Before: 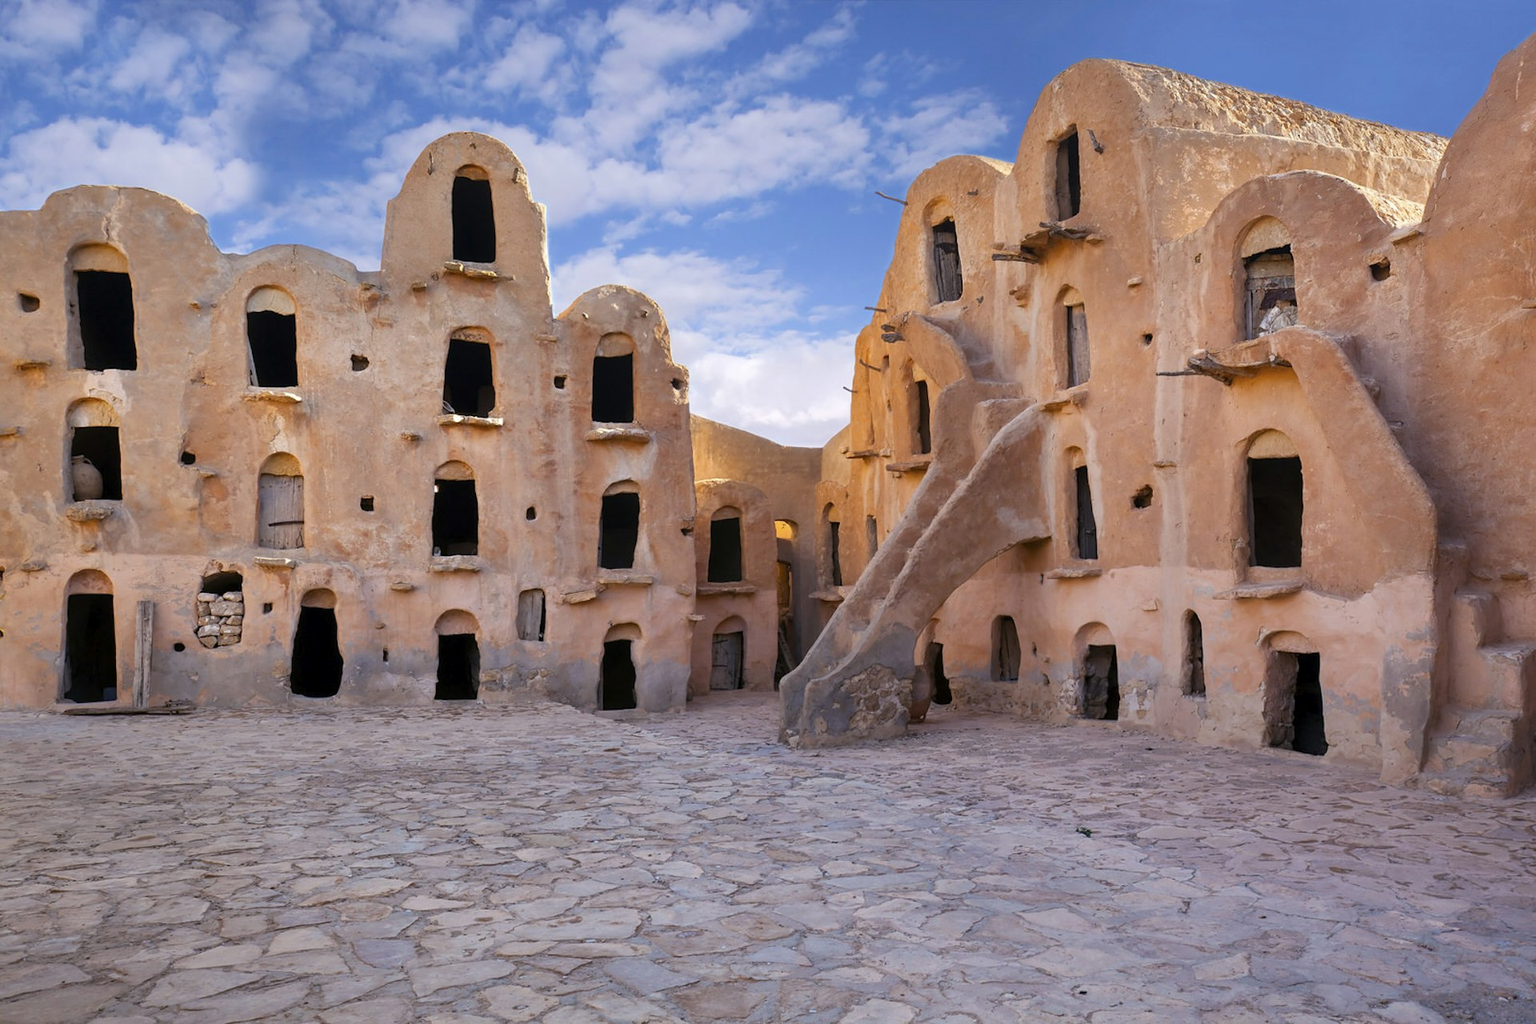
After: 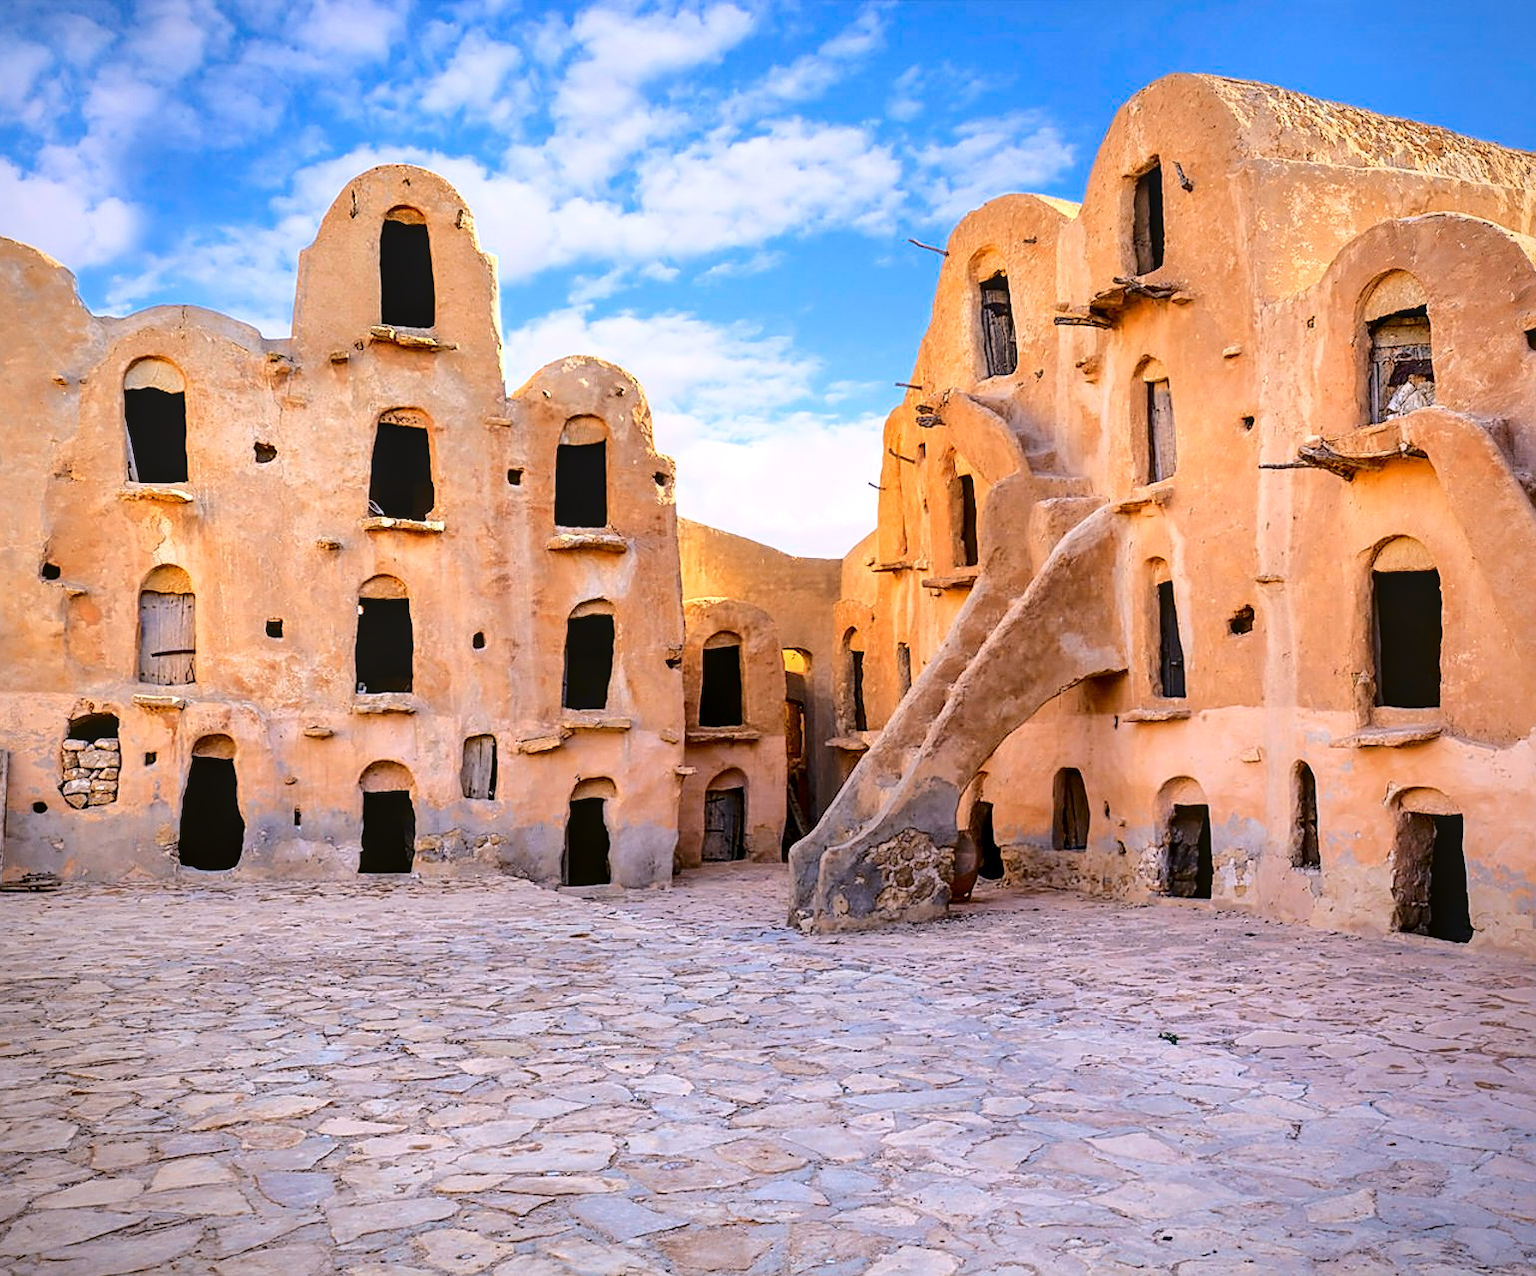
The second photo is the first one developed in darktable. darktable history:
vignetting: brightness -0.374, saturation 0.01
tone curve: curves: ch0 [(0, 0.019) (0.078, 0.058) (0.223, 0.217) (0.424, 0.553) (0.631, 0.764) (0.816, 0.932) (1, 1)]; ch1 [(0, 0) (0.262, 0.227) (0.417, 0.386) (0.469, 0.467) (0.502, 0.503) (0.544, 0.548) (0.57, 0.579) (0.608, 0.62) (0.65, 0.68) (0.994, 0.987)]; ch2 [(0, 0) (0.262, 0.188) (0.5, 0.504) (0.553, 0.592) (0.599, 0.653) (1, 1)], color space Lab, independent channels, preserve colors none
local contrast: on, module defaults
contrast brightness saturation: saturation 0.095
color correction: highlights a* 3.07, highlights b* -1.33, shadows a* -0.086, shadows b* 2.4, saturation 0.976
crop and rotate: left 9.603%, right 10.222%
sharpen: on, module defaults
